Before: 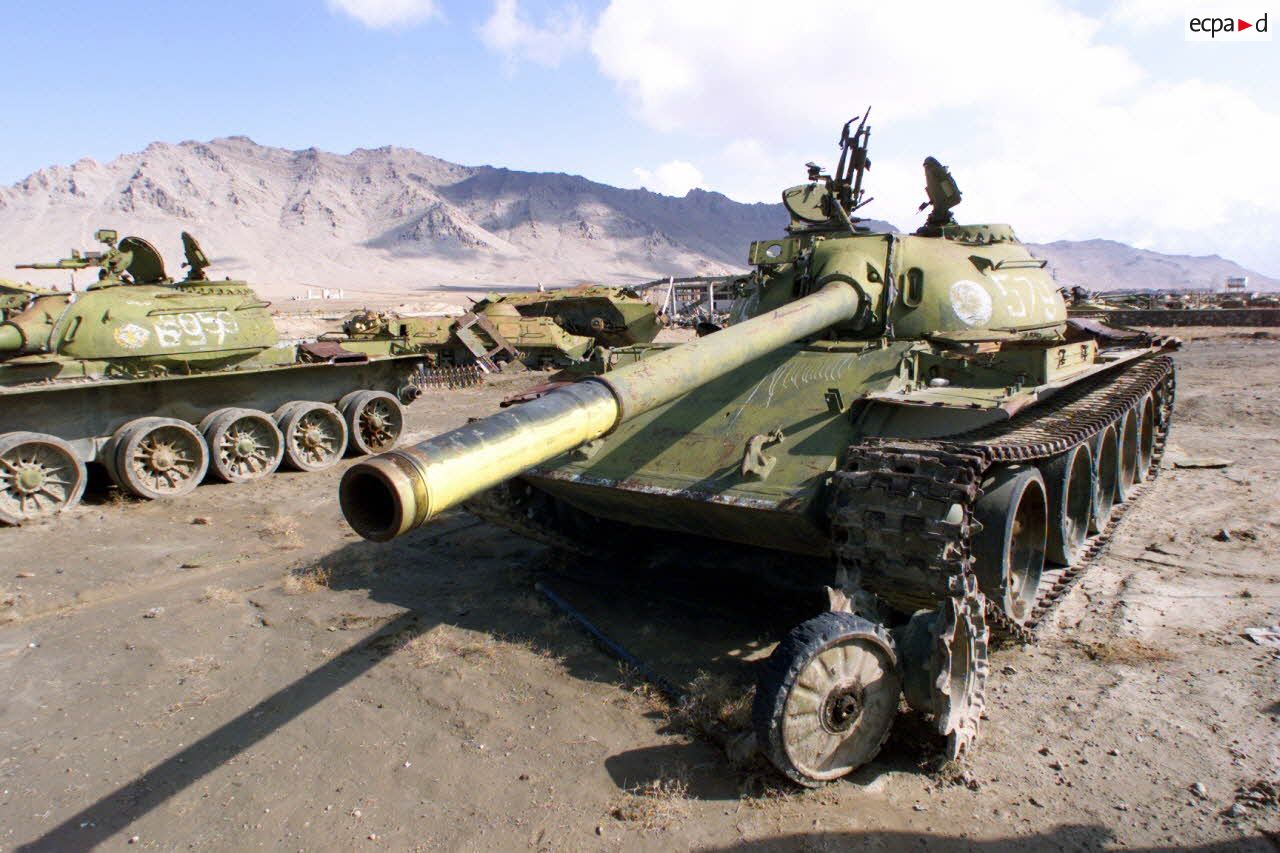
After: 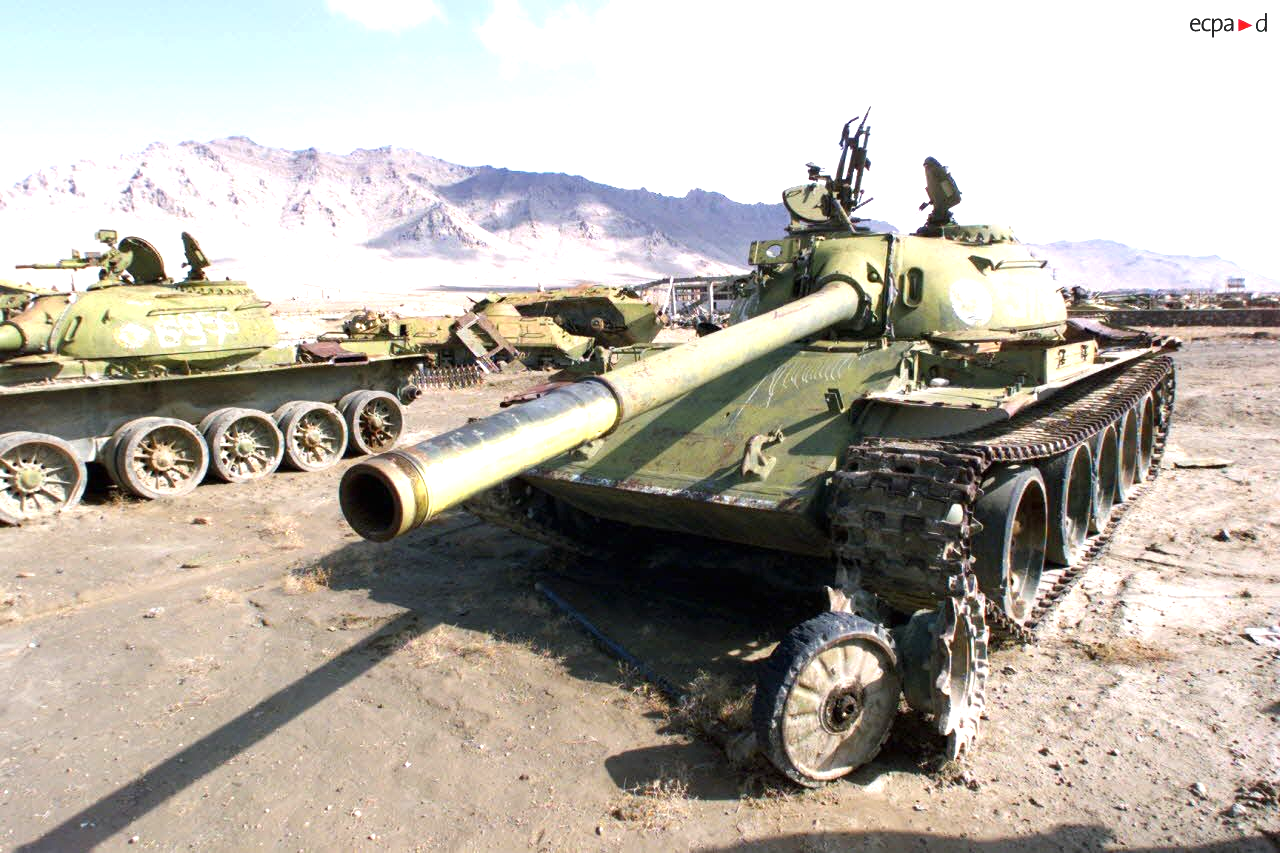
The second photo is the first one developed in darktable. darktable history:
exposure: black level correction 0, exposure 0.7 EV, compensate exposure bias true, compensate highlight preservation false
shadows and highlights: shadows -10, white point adjustment 1.5, highlights 10
